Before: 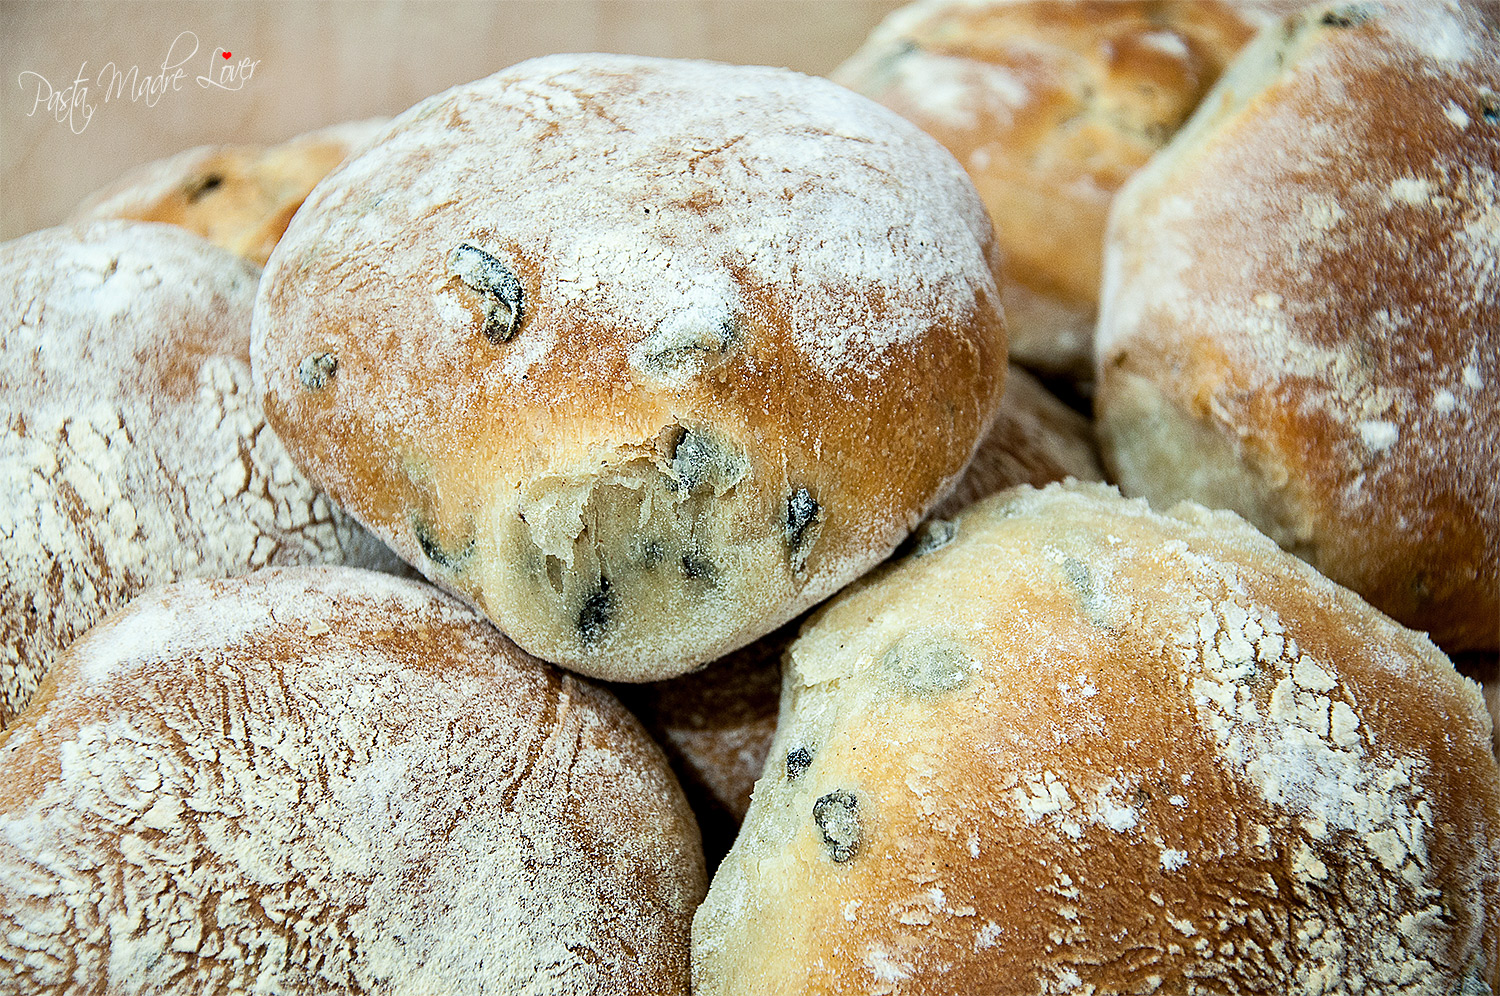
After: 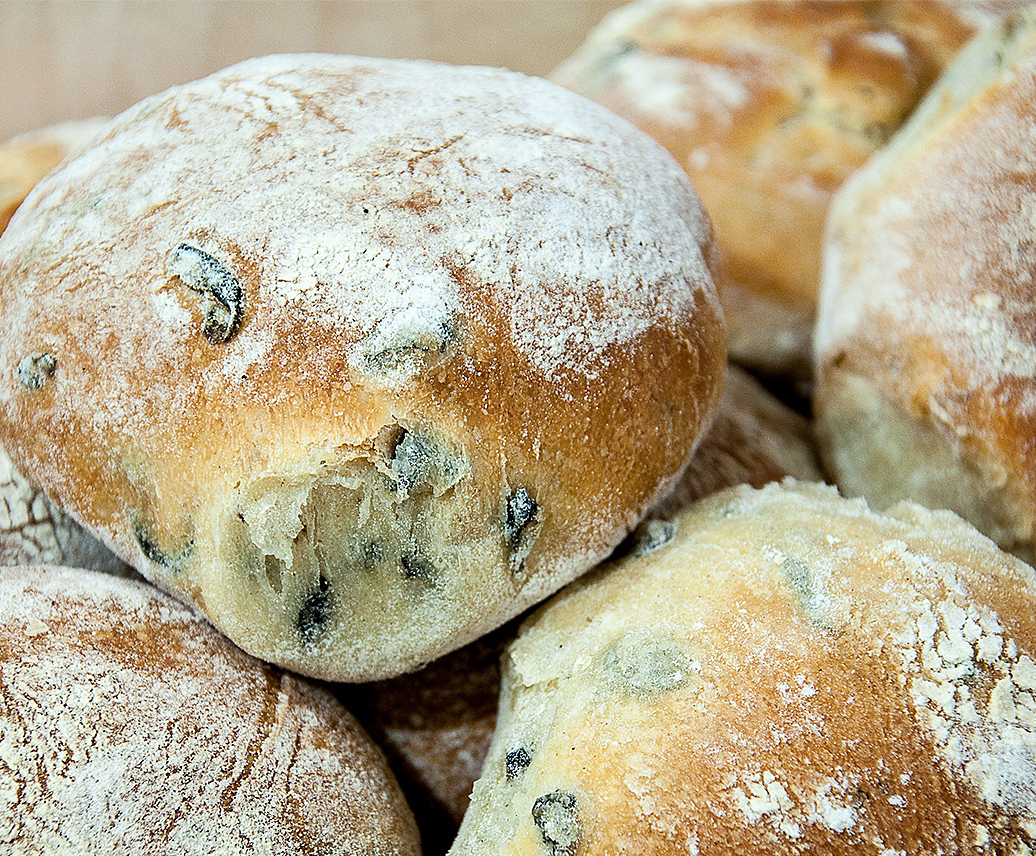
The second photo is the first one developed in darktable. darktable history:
crop: left 18.784%, right 12.088%, bottom 13.992%
